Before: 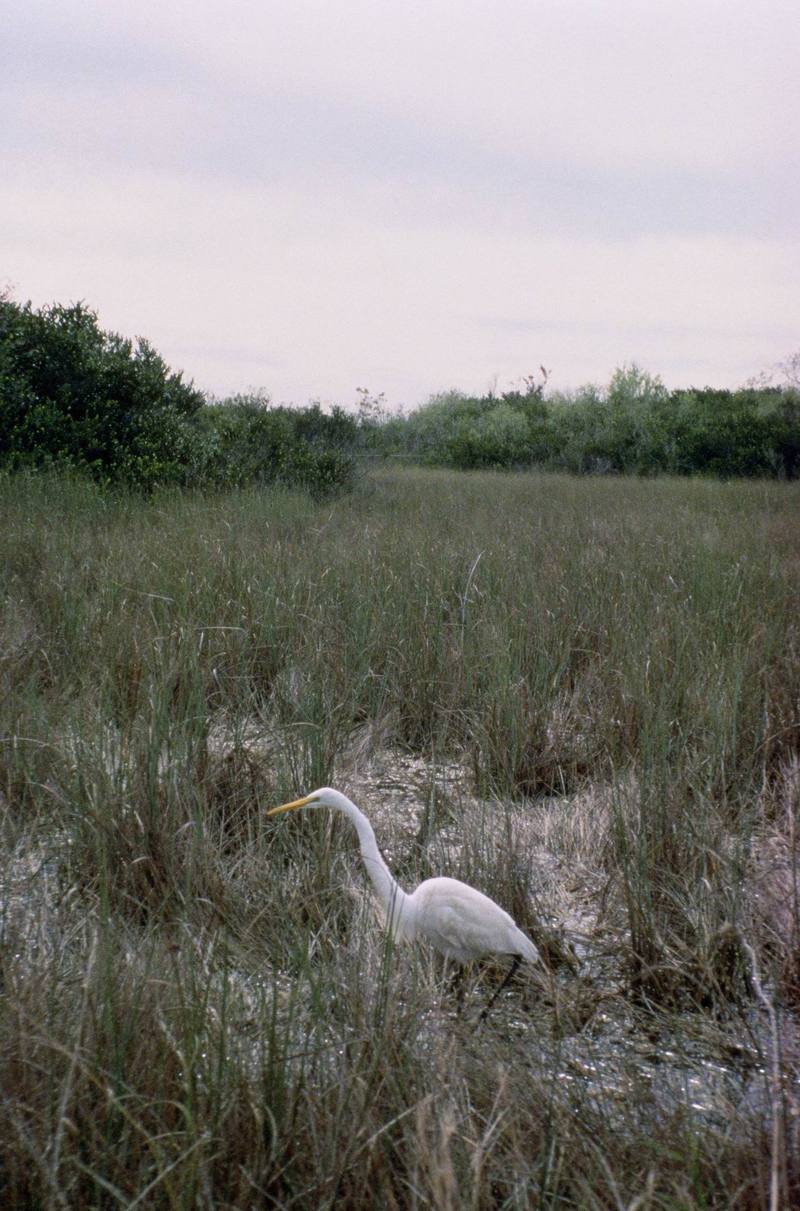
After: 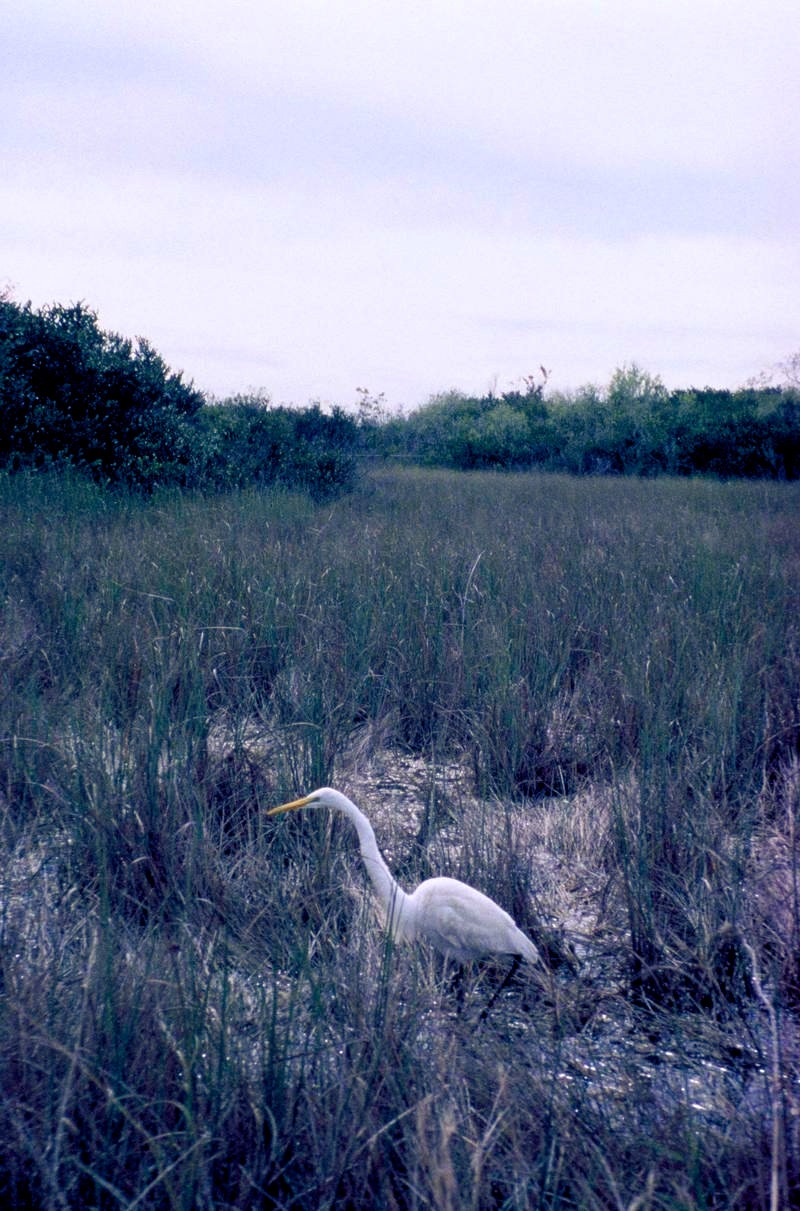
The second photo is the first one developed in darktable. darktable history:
color balance rgb: shadows lift › luminance -41.13%, shadows lift › chroma 14.13%, shadows lift › hue 260°, power › luminance -3.76%, power › chroma 0.56%, power › hue 40.37°, highlights gain › luminance 16.81%, highlights gain › chroma 2.94%, highlights gain › hue 260°, global offset › luminance -0.29%, global offset › chroma 0.31%, global offset › hue 260°, perceptual saturation grading › global saturation 20%, perceptual saturation grading › highlights -13.92%, perceptual saturation grading › shadows 50%
